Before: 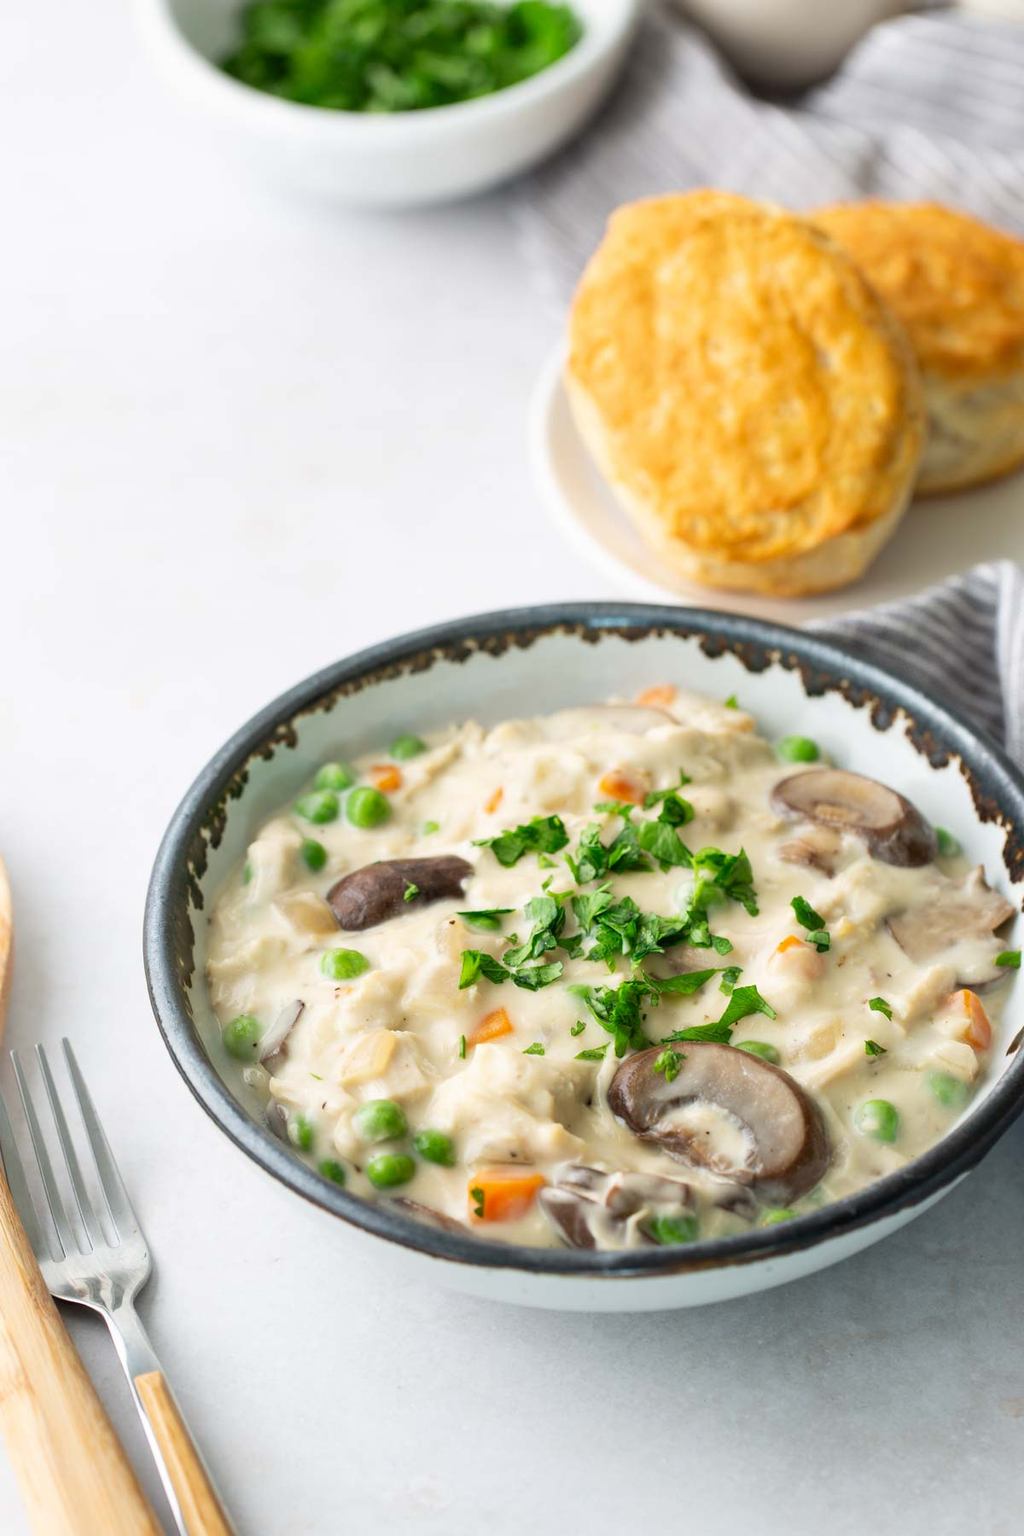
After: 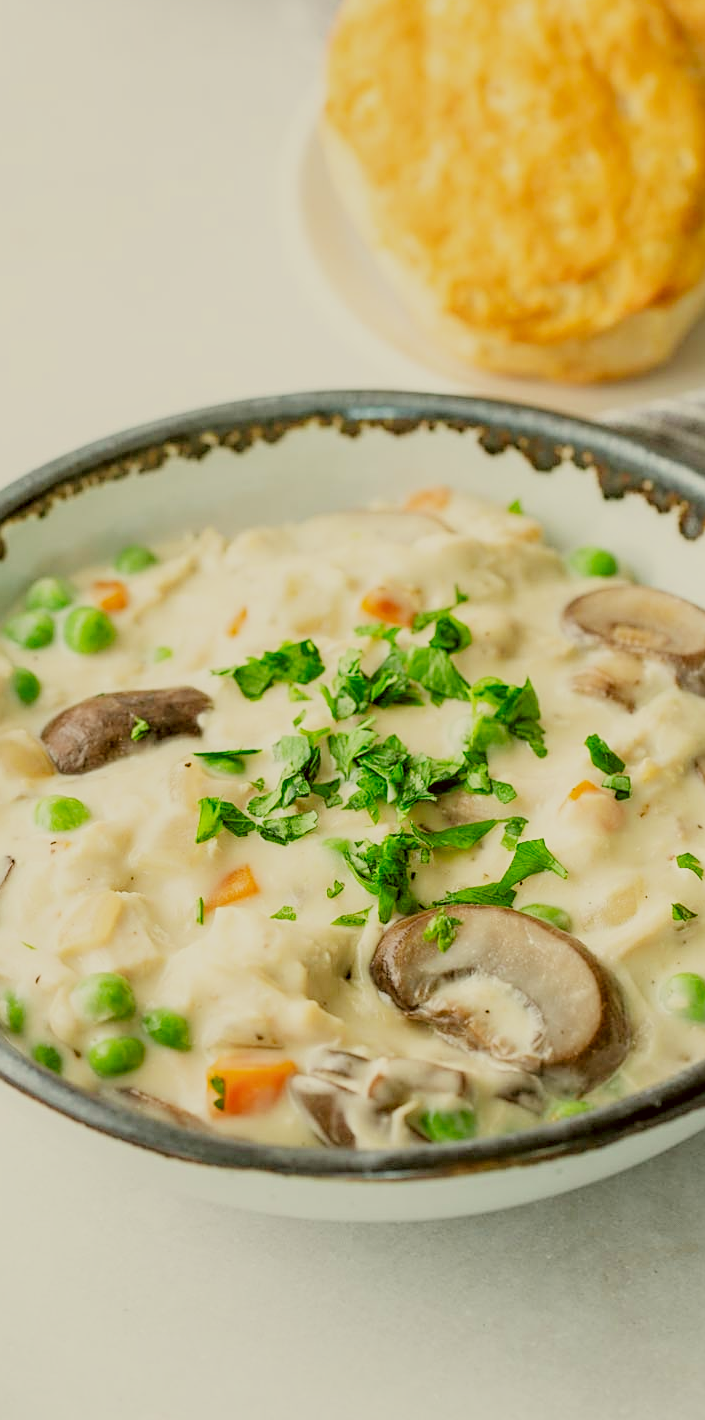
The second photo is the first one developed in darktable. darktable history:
tone curve: curves: ch0 [(0.016, 0.023) (0.248, 0.252) (0.732, 0.797) (1, 1)], preserve colors none
tone equalizer: -8 EV -0.453 EV, -7 EV -0.404 EV, -6 EV -0.322 EV, -5 EV -0.202 EV, -3 EV 0.223 EV, -2 EV 0.342 EV, -1 EV 0.383 EV, +0 EV 0.424 EV
color correction: highlights a* -1.24, highlights b* 10.23, shadows a* 0.833, shadows b* 18.94
crop and rotate: left 28.532%, top 17.568%, right 12.653%, bottom 3.523%
sharpen: on, module defaults
local contrast: on, module defaults
filmic rgb: middle gray luminance 2.51%, black relative exposure -9.87 EV, white relative exposure 7 EV, dynamic range scaling 9.78%, target black luminance 0%, hardness 3.16, latitude 43.54%, contrast 0.669, highlights saturation mix 4.21%, shadows ↔ highlights balance 13.44%
